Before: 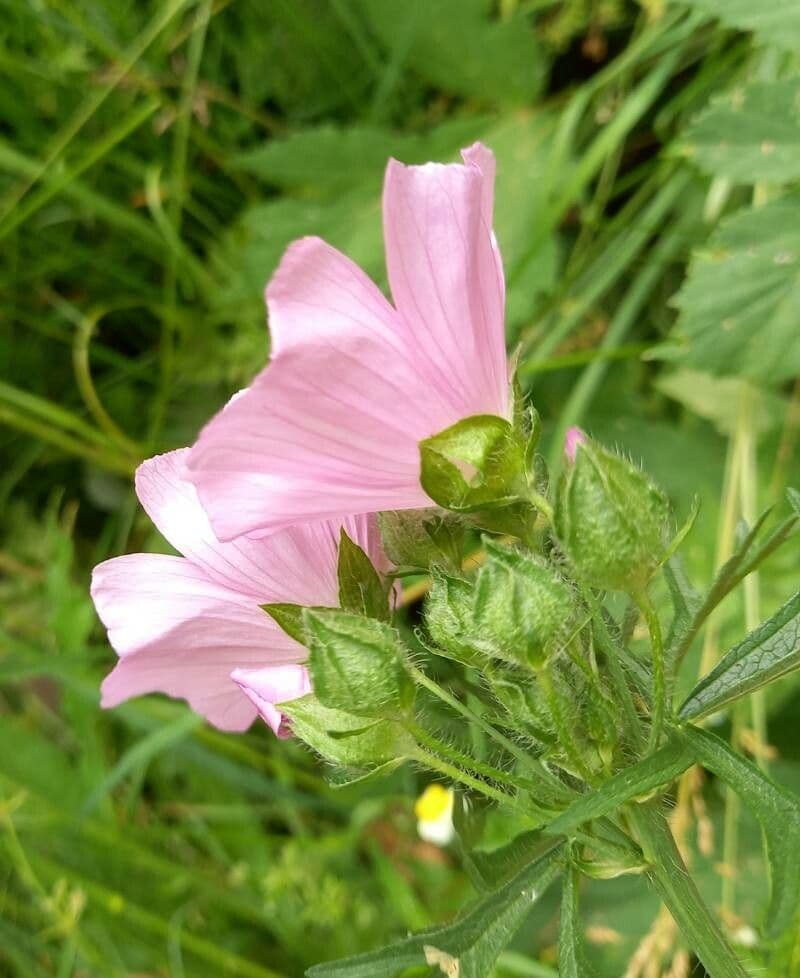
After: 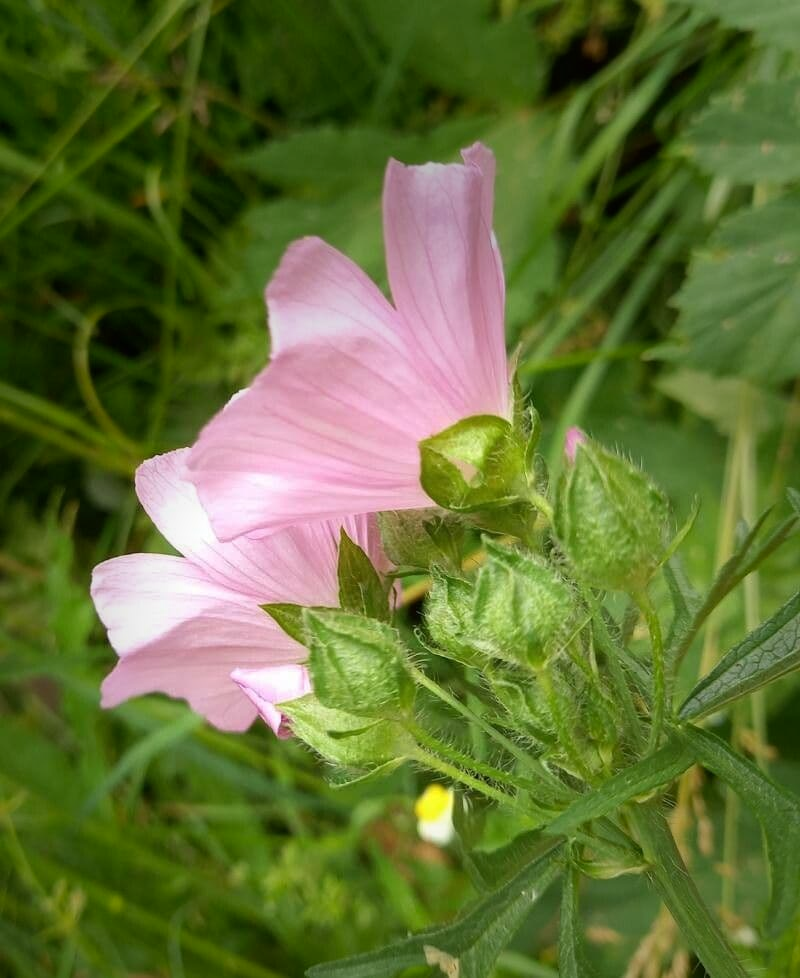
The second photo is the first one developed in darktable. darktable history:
vignetting: fall-off start 39.78%, fall-off radius 40.56%, saturation 0.049, center (-0.03, 0.243)
